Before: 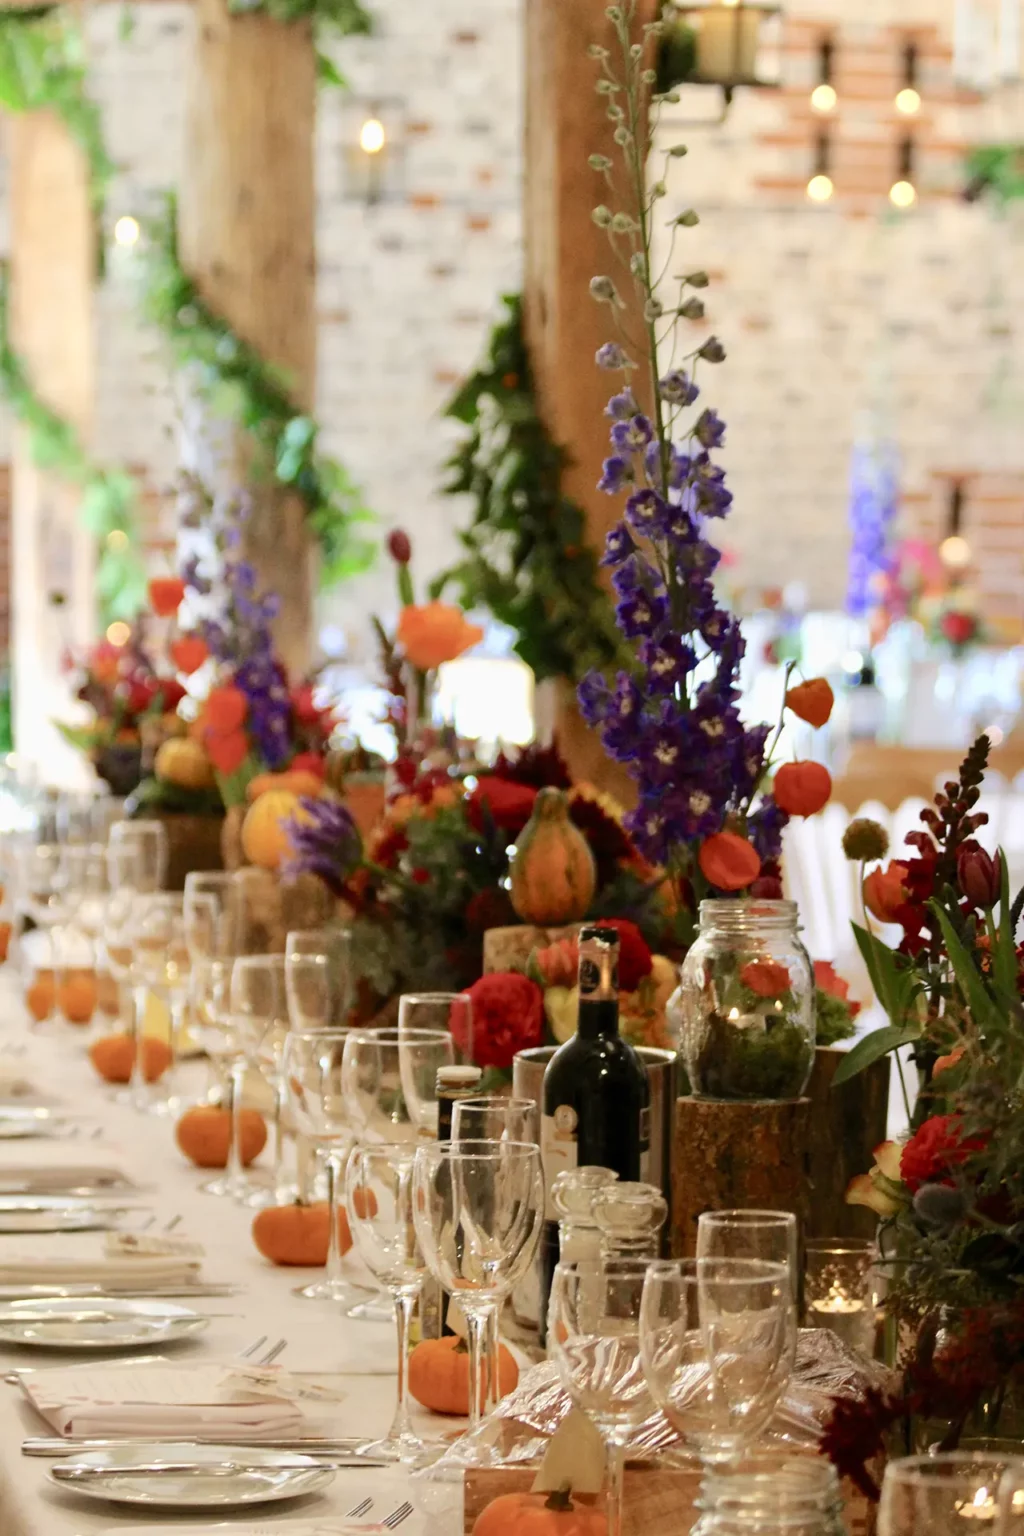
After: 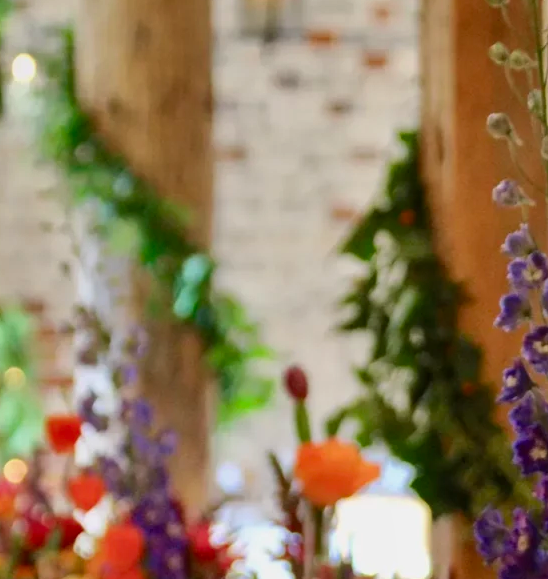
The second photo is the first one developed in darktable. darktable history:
crop: left 10.144%, top 10.663%, right 36.25%, bottom 51.592%
shadows and highlights: white point adjustment -3.77, highlights -63.61, soften with gaussian
